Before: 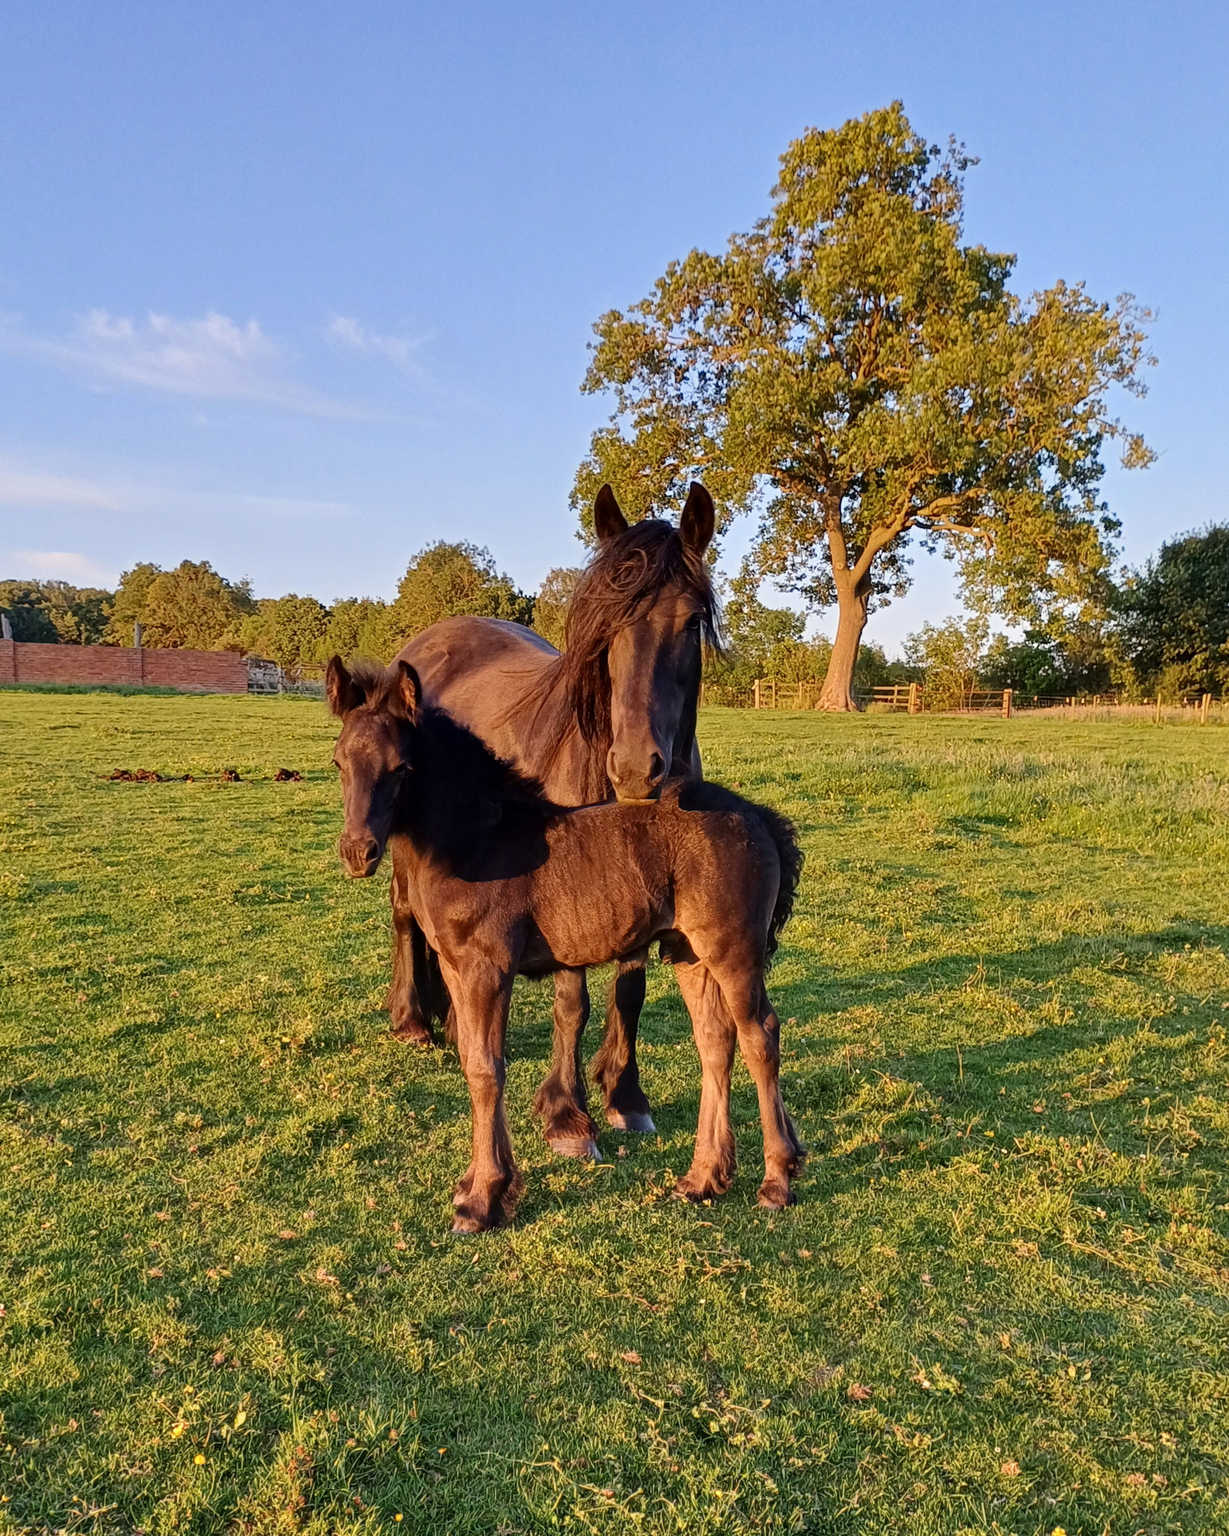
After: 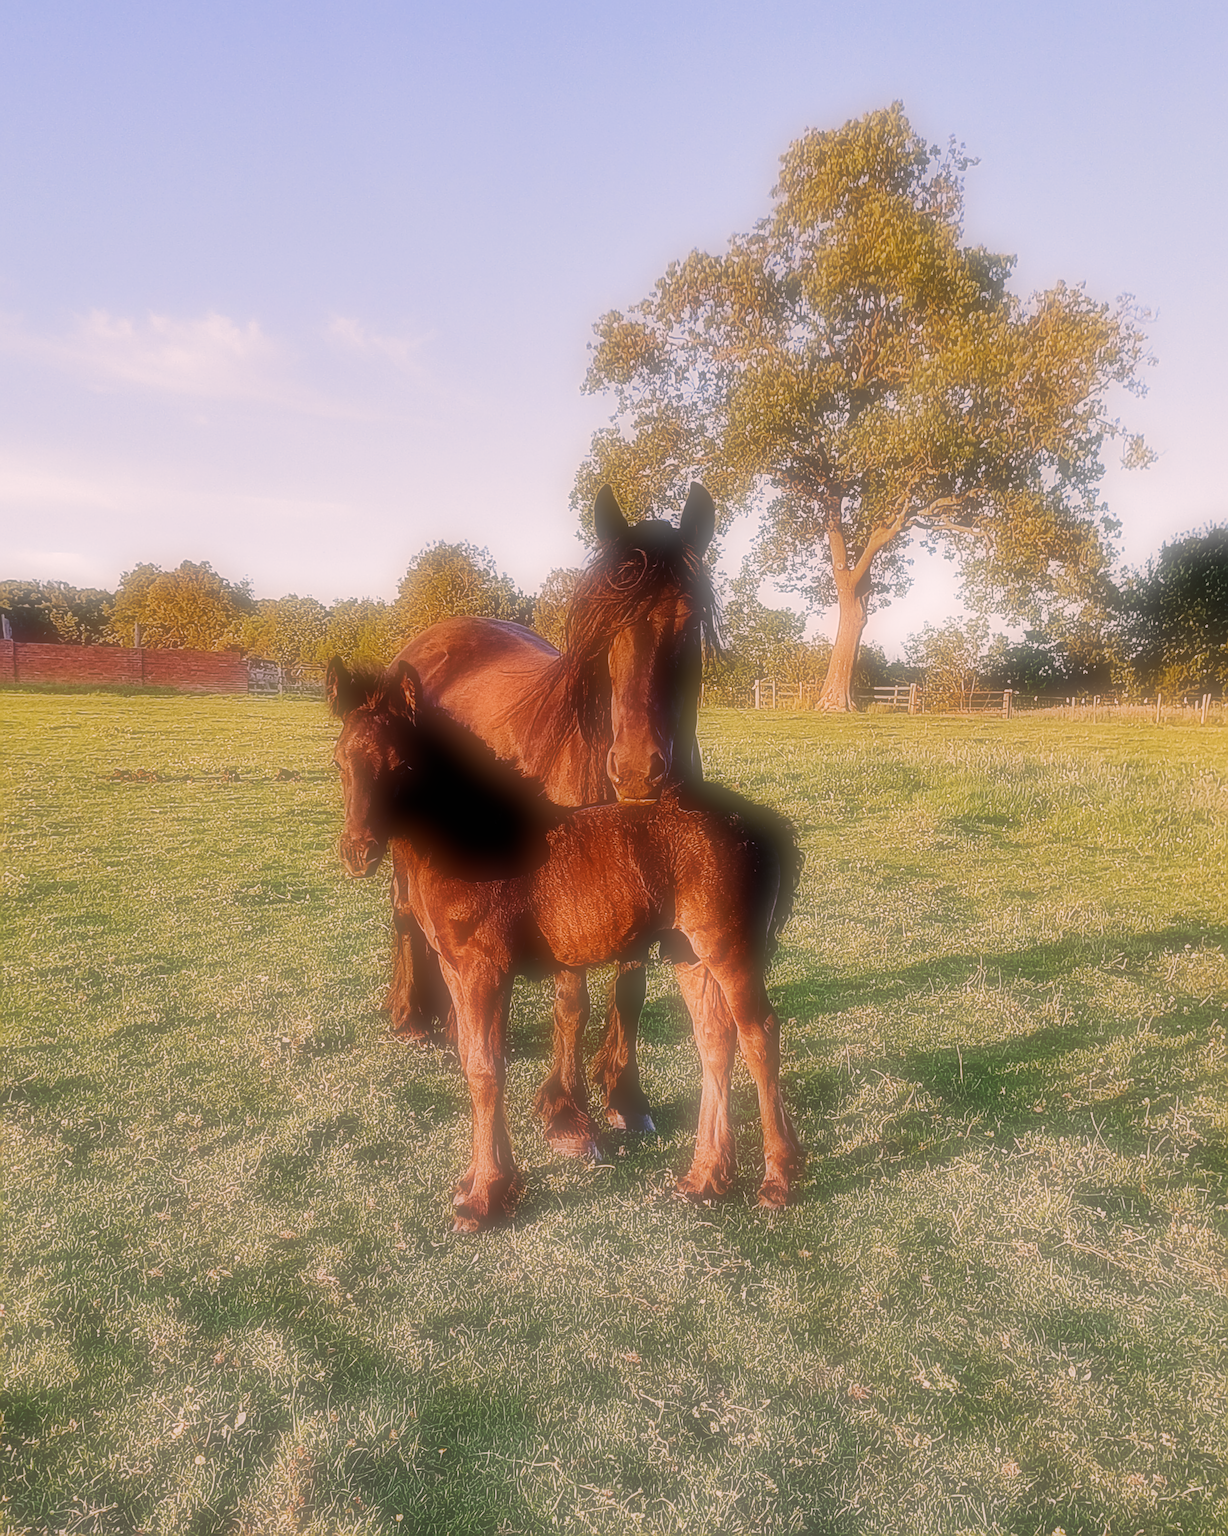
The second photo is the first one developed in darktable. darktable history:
color correction: highlights a* 12.23, highlights b* 5.41
sharpen: radius 1.685, amount 1.294
soften: on, module defaults
filmic rgb: black relative exposure -6.43 EV, white relative exposure 2.43 EV, threshold 3 EV, hardness 5.27, latitude 0.1%, contrast 1.425, highlights saturation mix 2%, preserve chrominance no, color science v5 (2021), contrast in shadows safe, contrast in highlights safe, enable highlight reconstruction true
color calibration: x 0.355, y 0.367, temperature 4700.38 K
